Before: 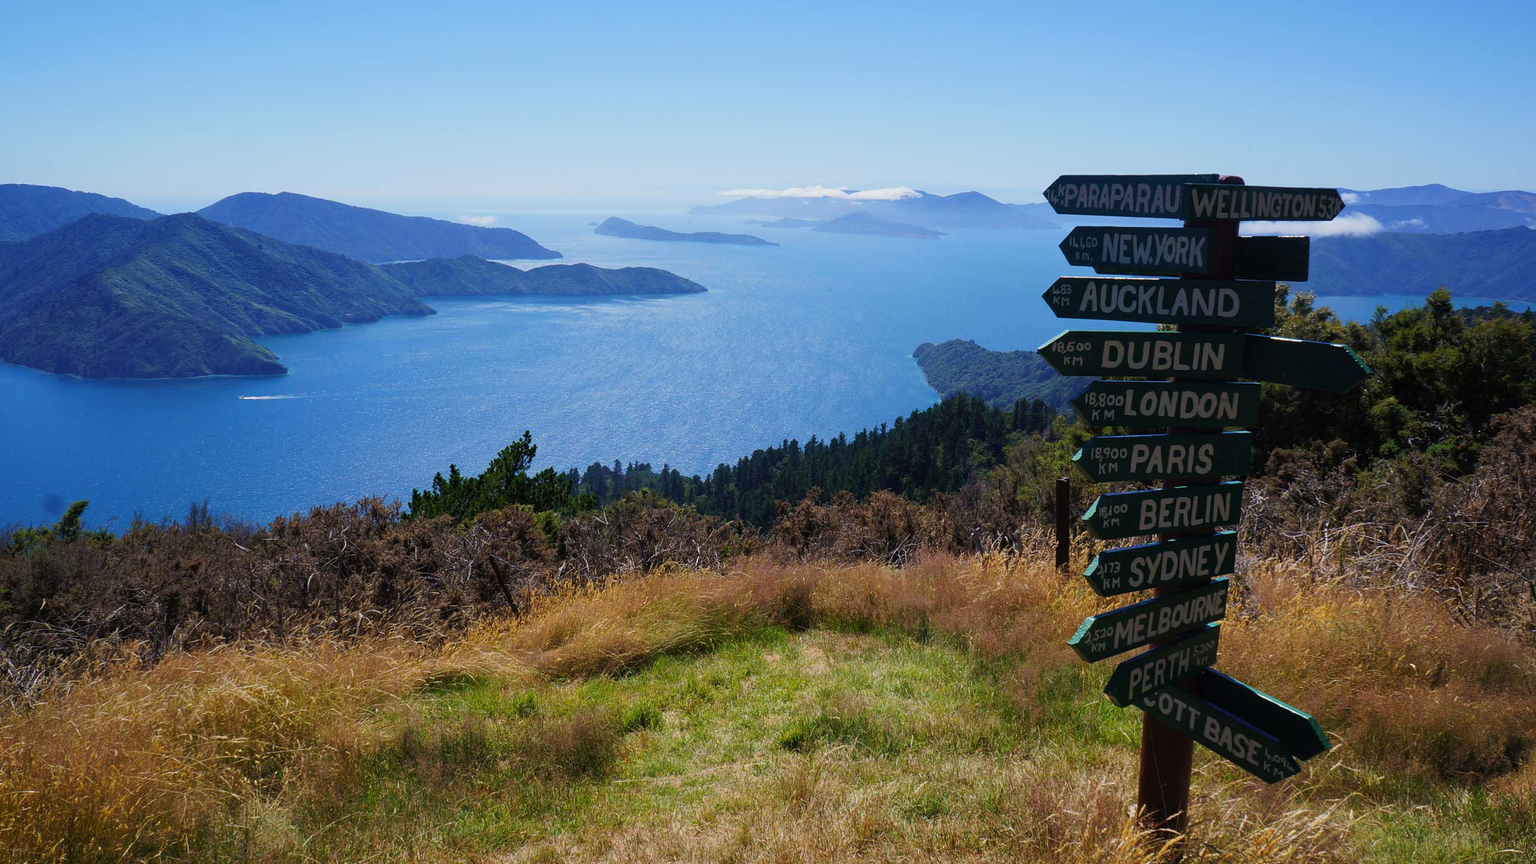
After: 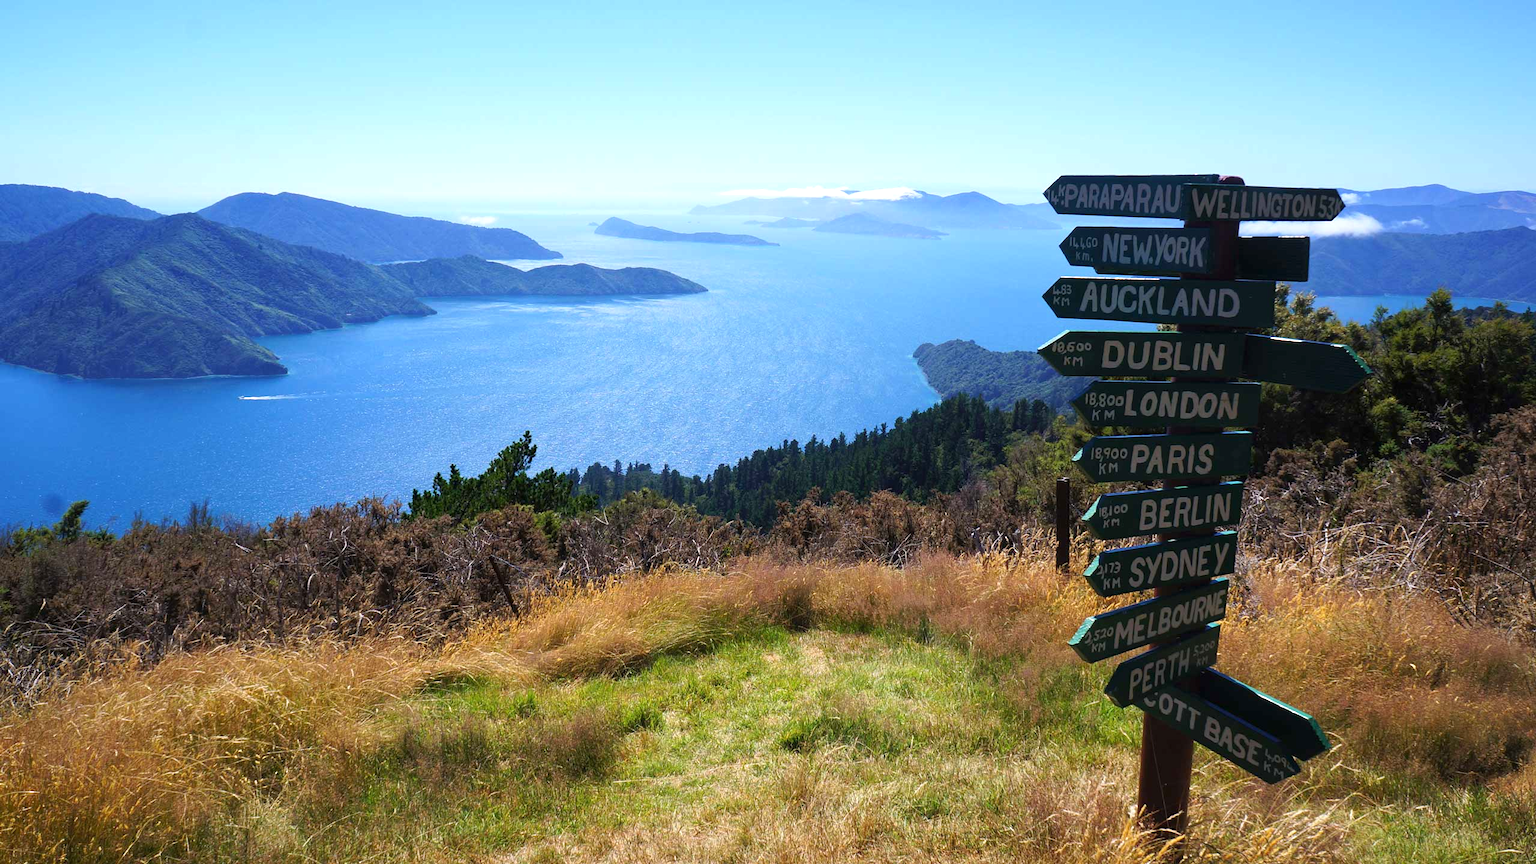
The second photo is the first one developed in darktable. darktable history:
exposure: exposure 0.667 EV, compensate exposure bias true, compensate highlight preservation false
